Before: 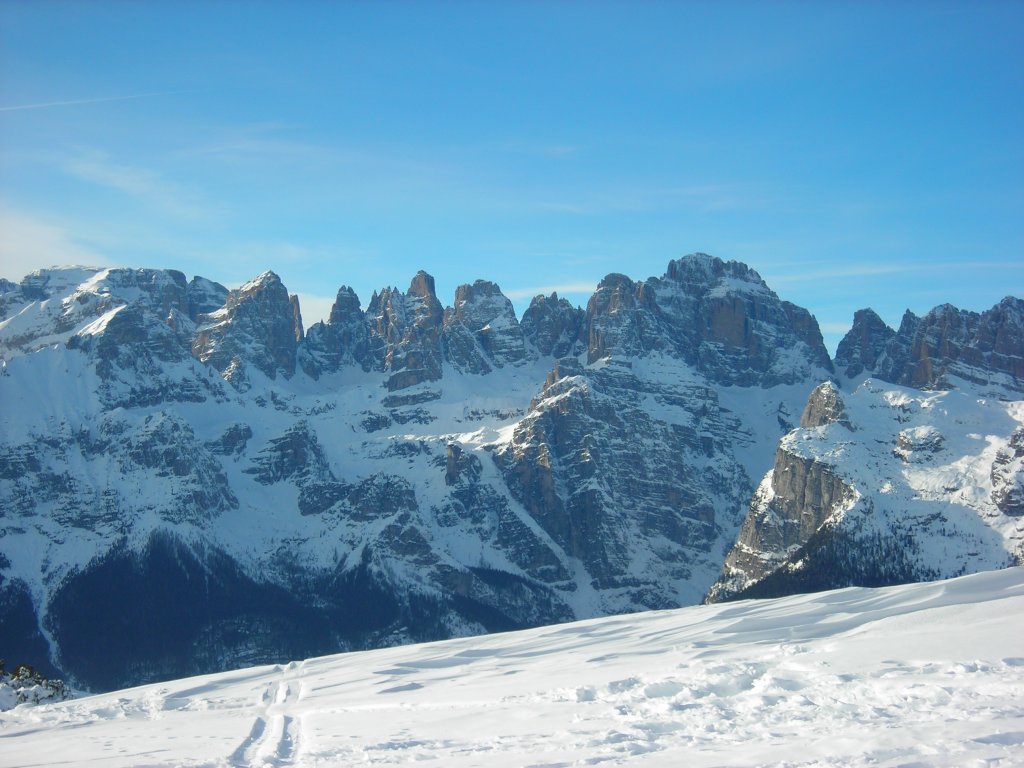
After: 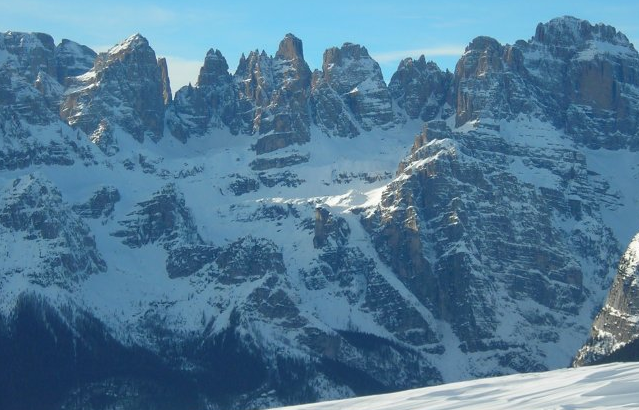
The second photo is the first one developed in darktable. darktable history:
crop: left 12.917%, top 30.865%, right 24.673%, bottom 15.638%
